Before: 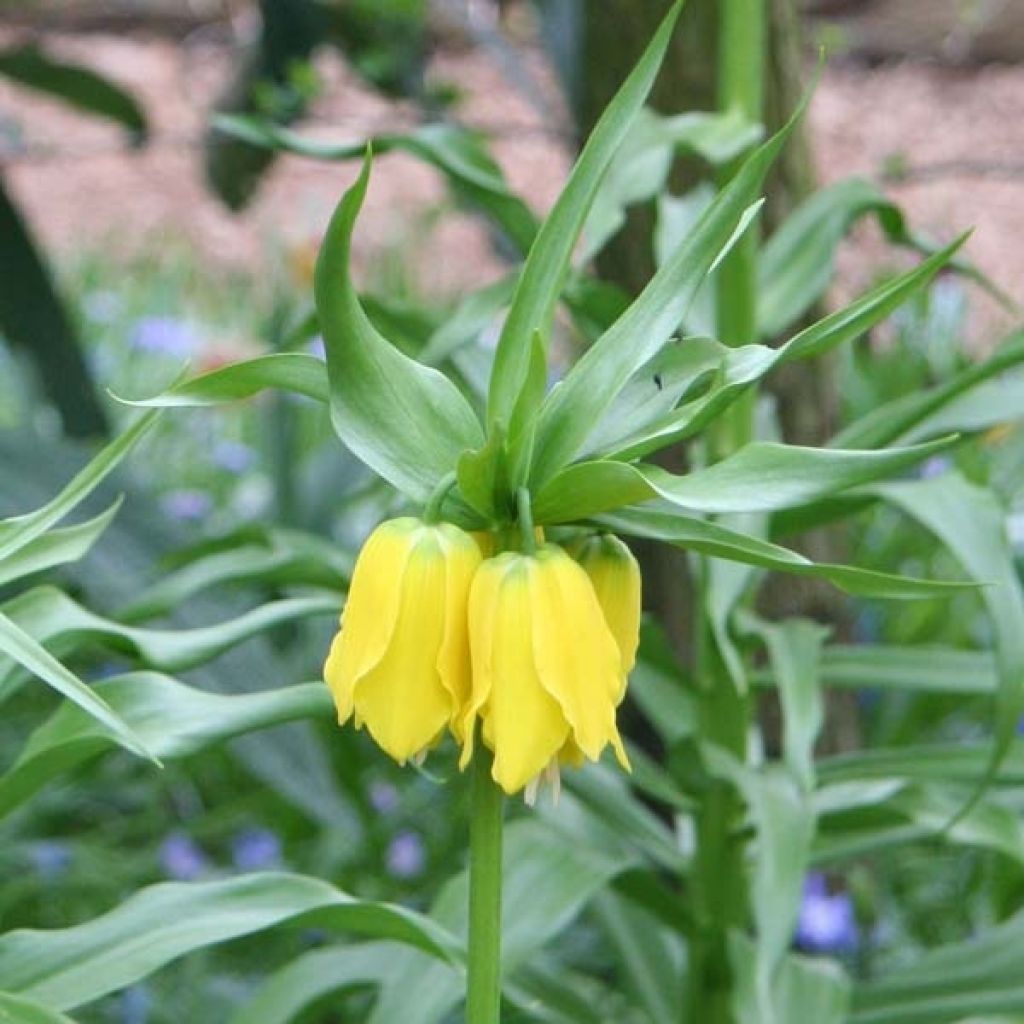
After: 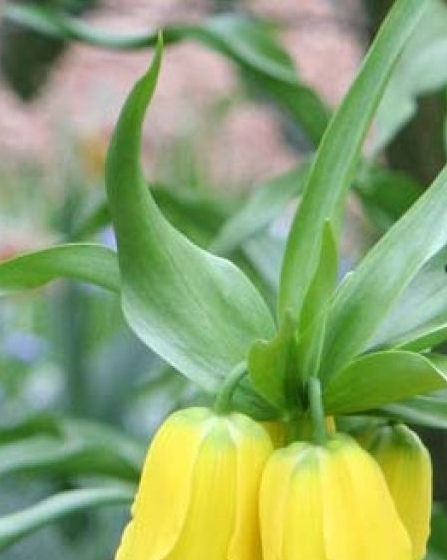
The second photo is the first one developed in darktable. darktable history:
crop: left 20.497%, top 10.822%, right 35.778%, bottom 34.468%
